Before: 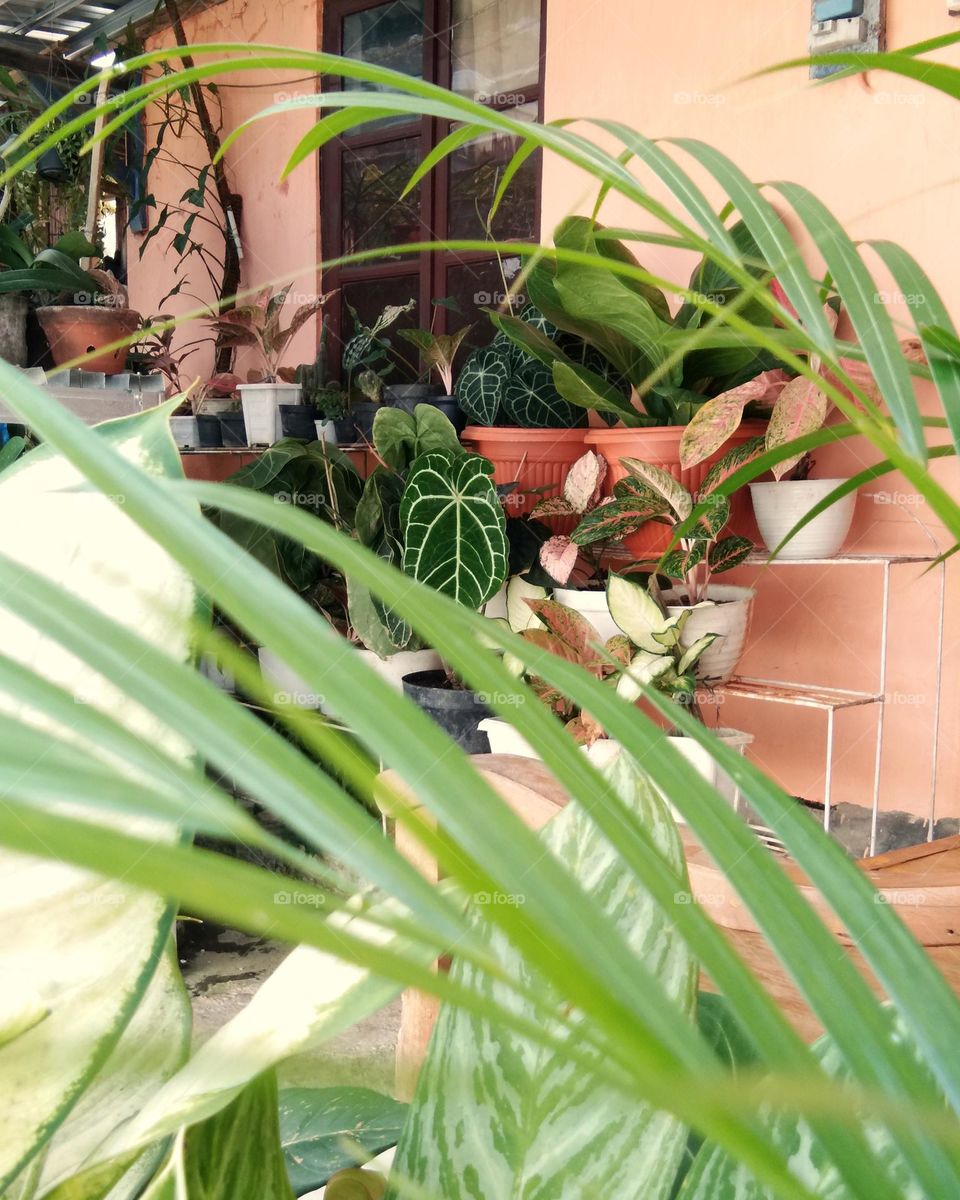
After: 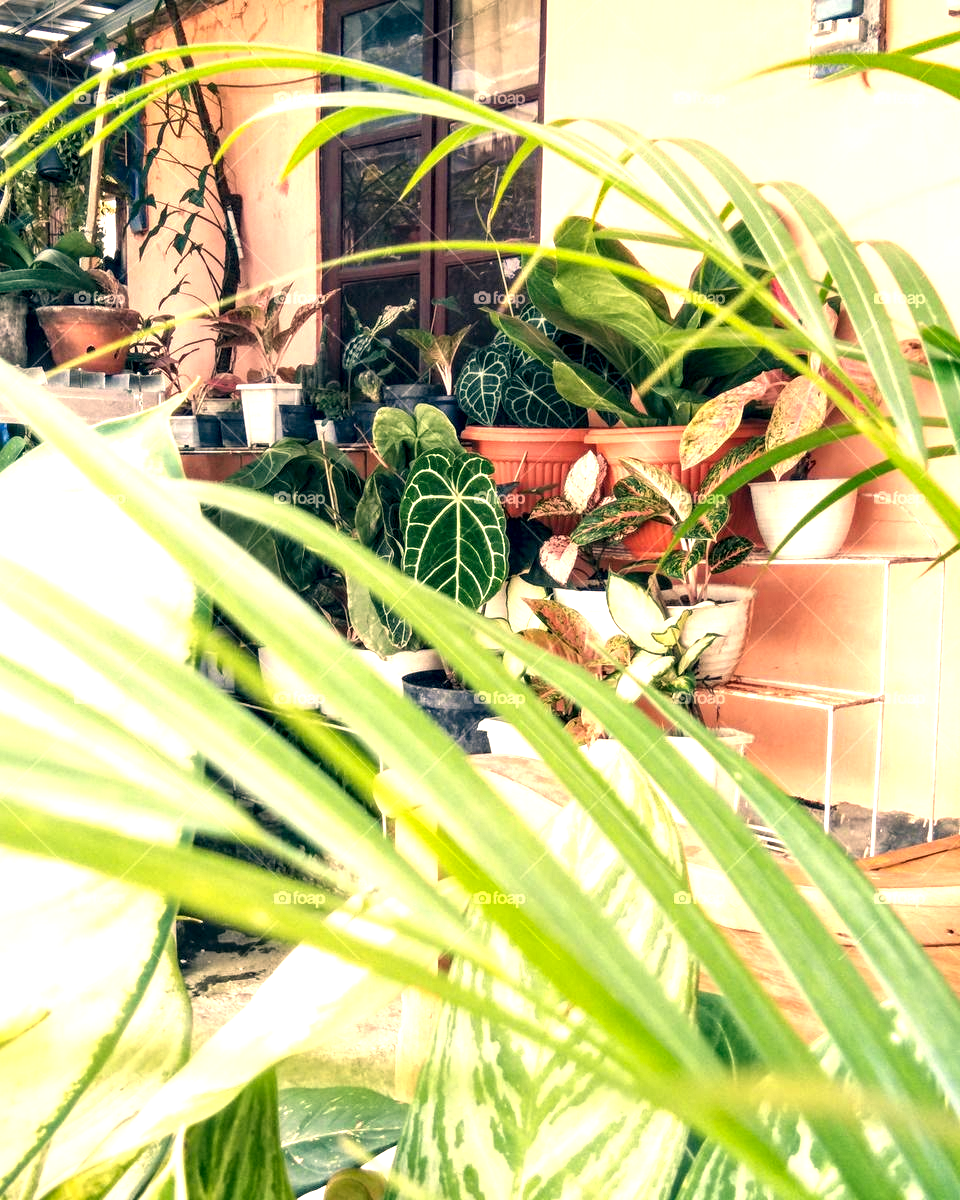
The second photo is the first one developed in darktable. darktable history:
local contrast: highlights 60%, shadows 61%, detail 160%
exposure: black level correction 0, exposure 1 EV, compensate highlight preservation false
color correction: highlights a* 10.31, highlights b* 14.03, shadows a* -10.09, shadows b* -15.08
